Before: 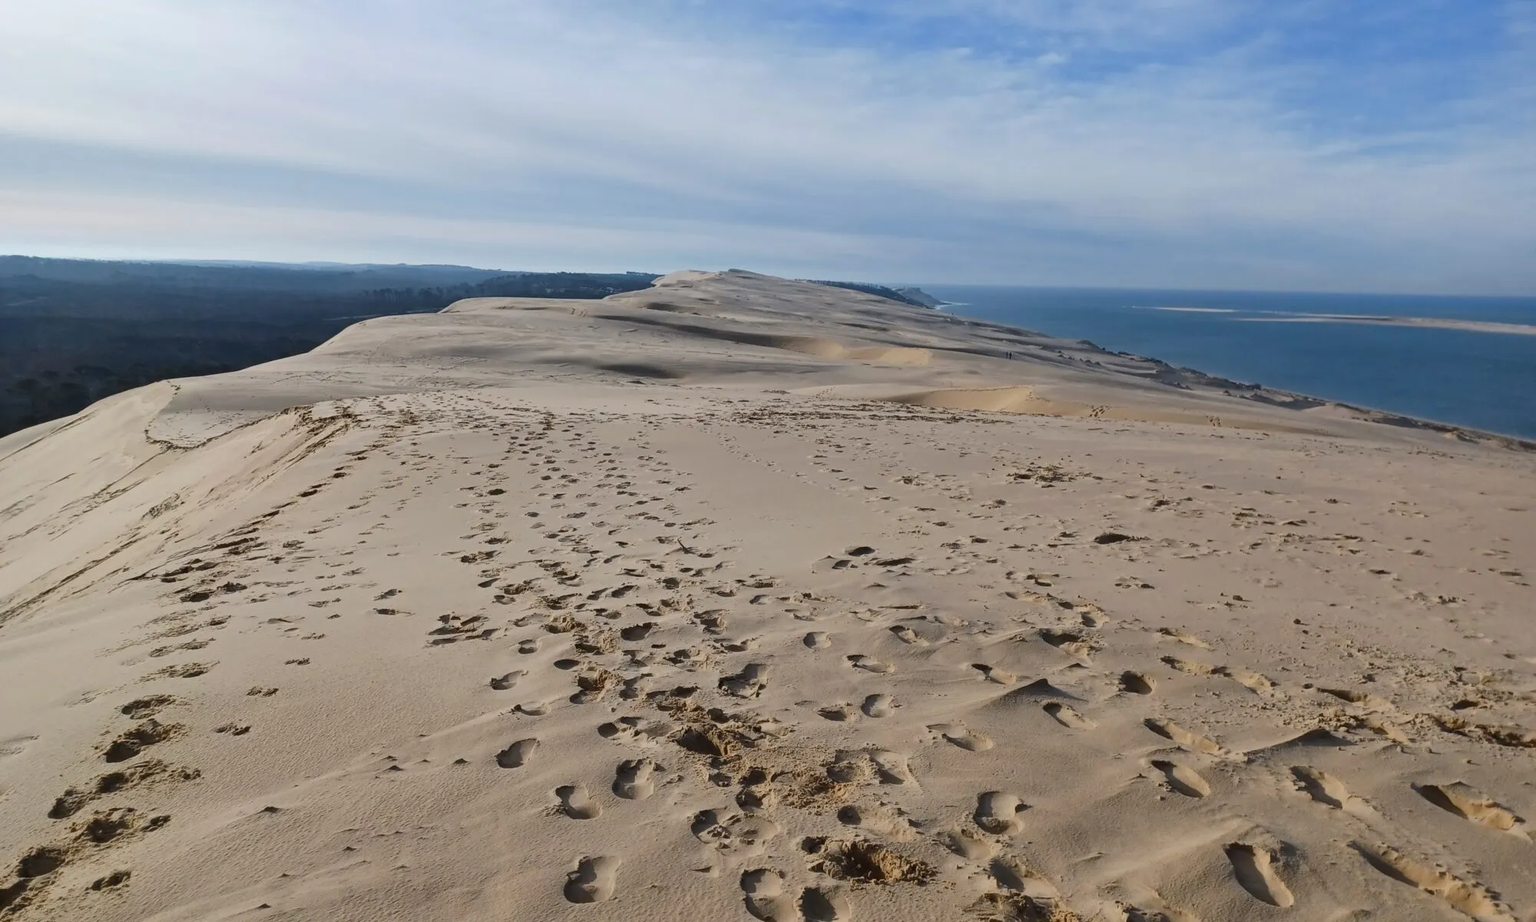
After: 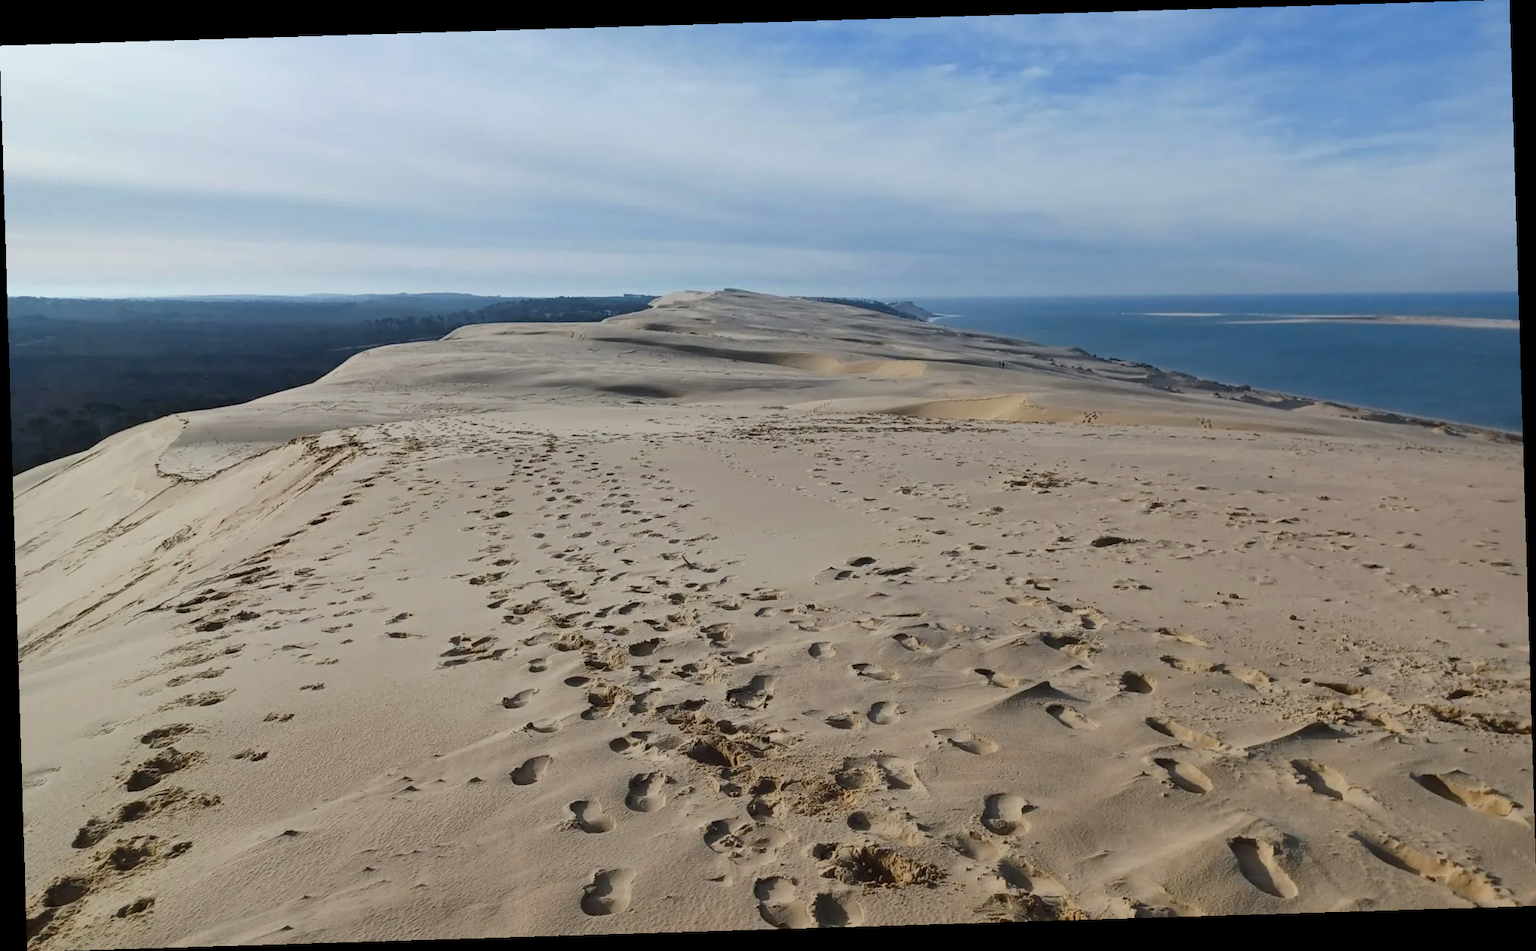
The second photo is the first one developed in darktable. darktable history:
rotate and perspective: rotation -1.75°, automatic cropping off
white balance: red 0.978, blue 0.999
